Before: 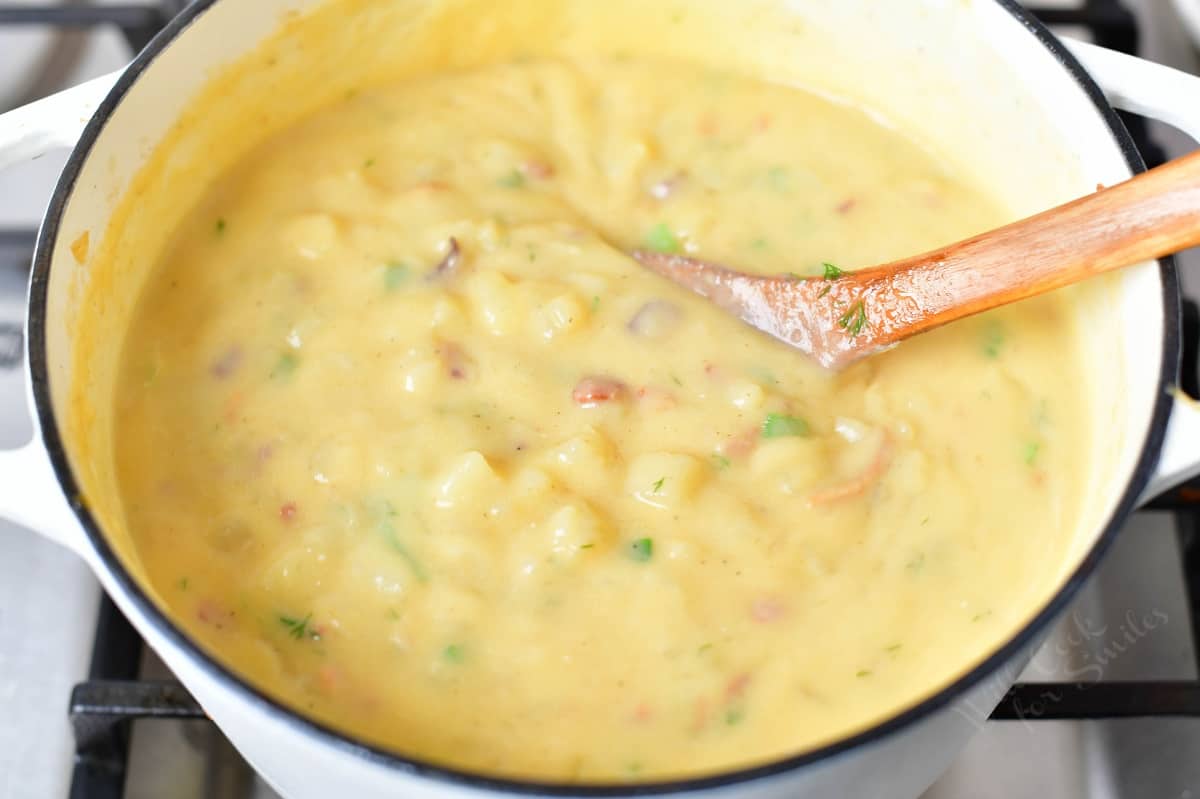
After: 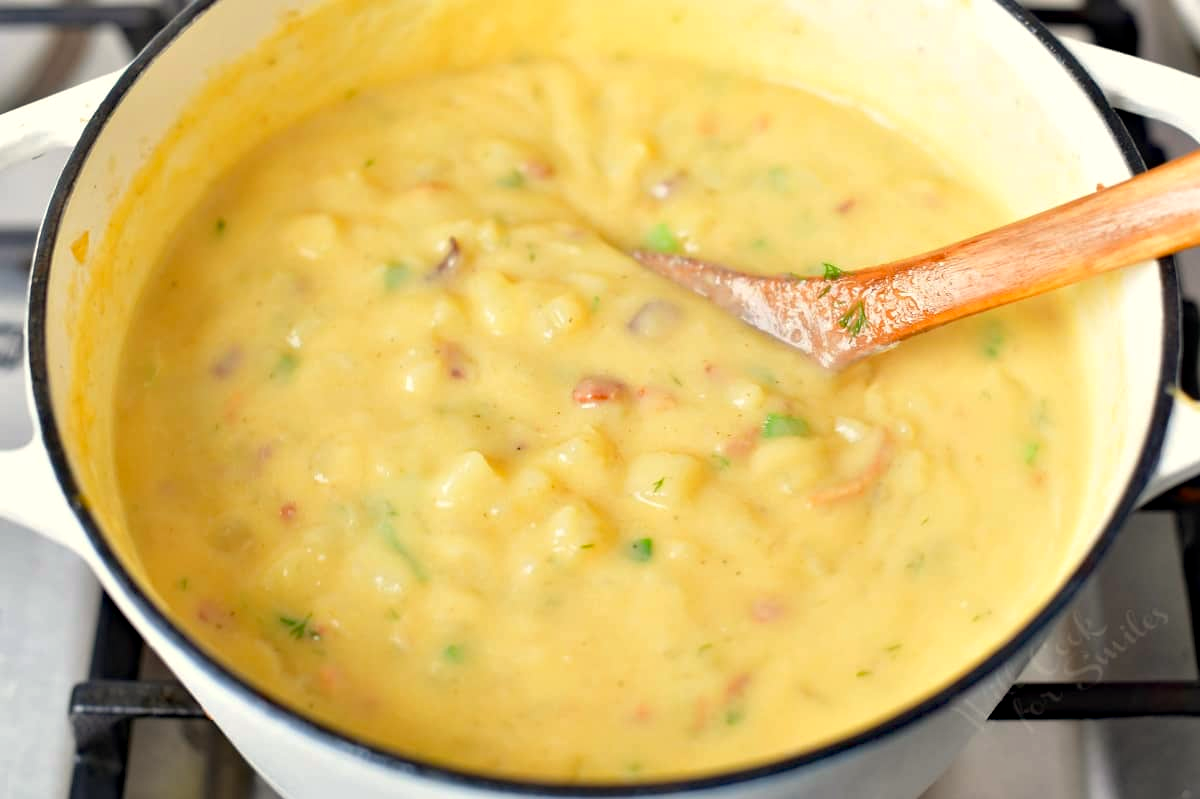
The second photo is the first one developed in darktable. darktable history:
haze removal: strength 0.29, distance 0.25, compatibility mode true, adaptive false
white balance: red 1.029, blue 0.92
